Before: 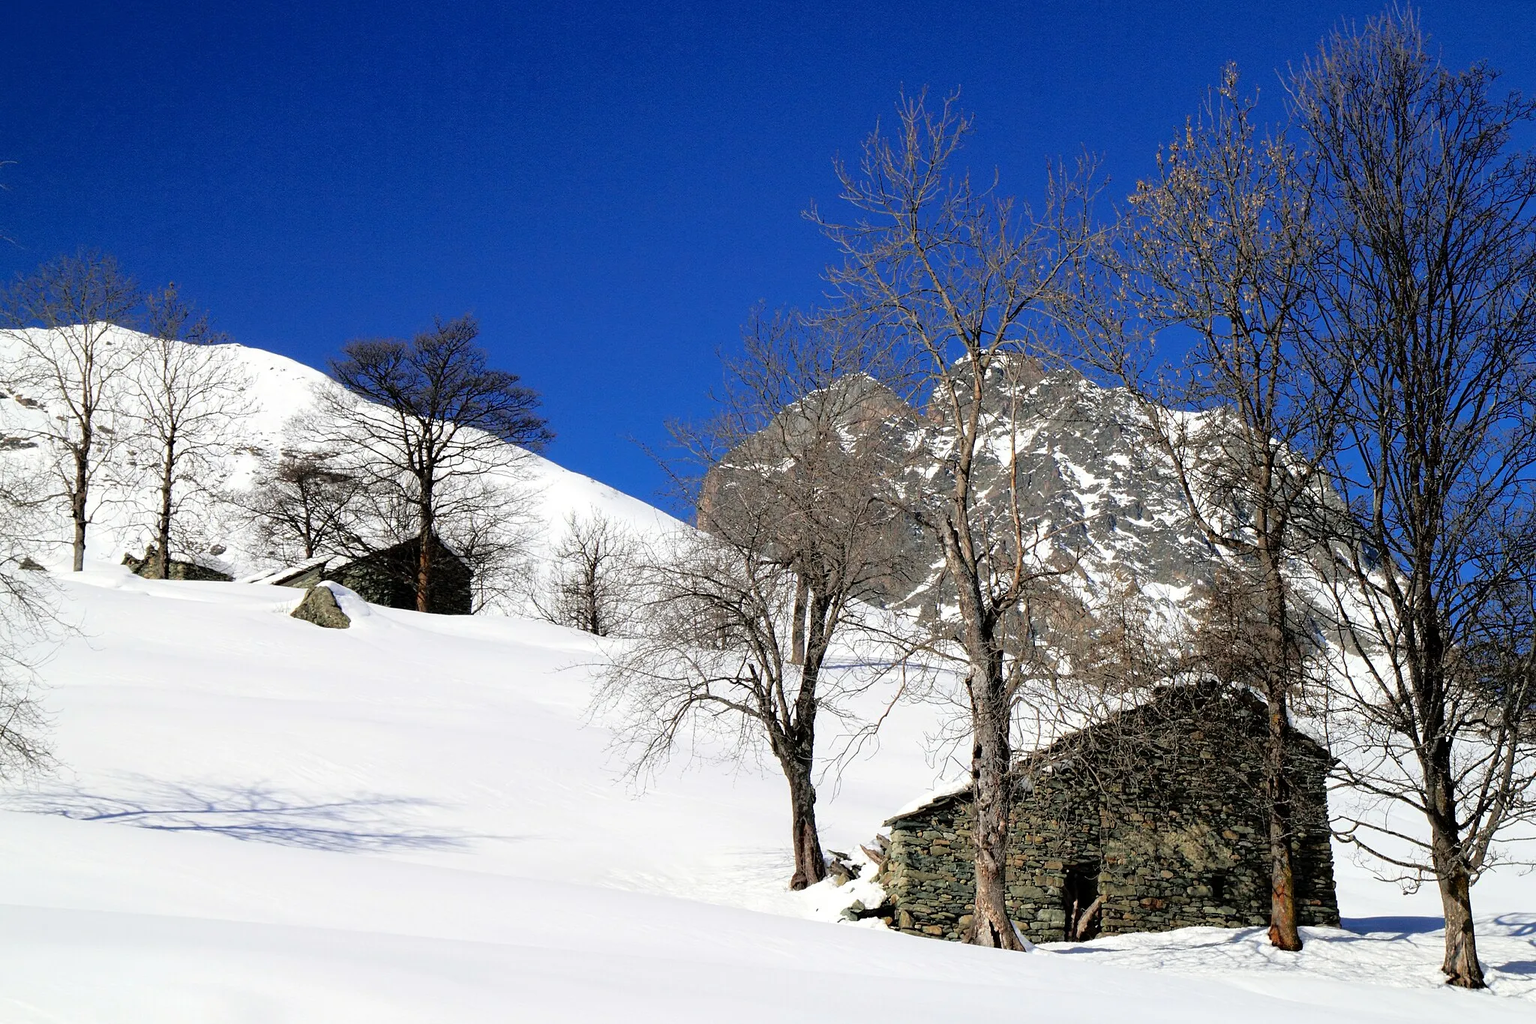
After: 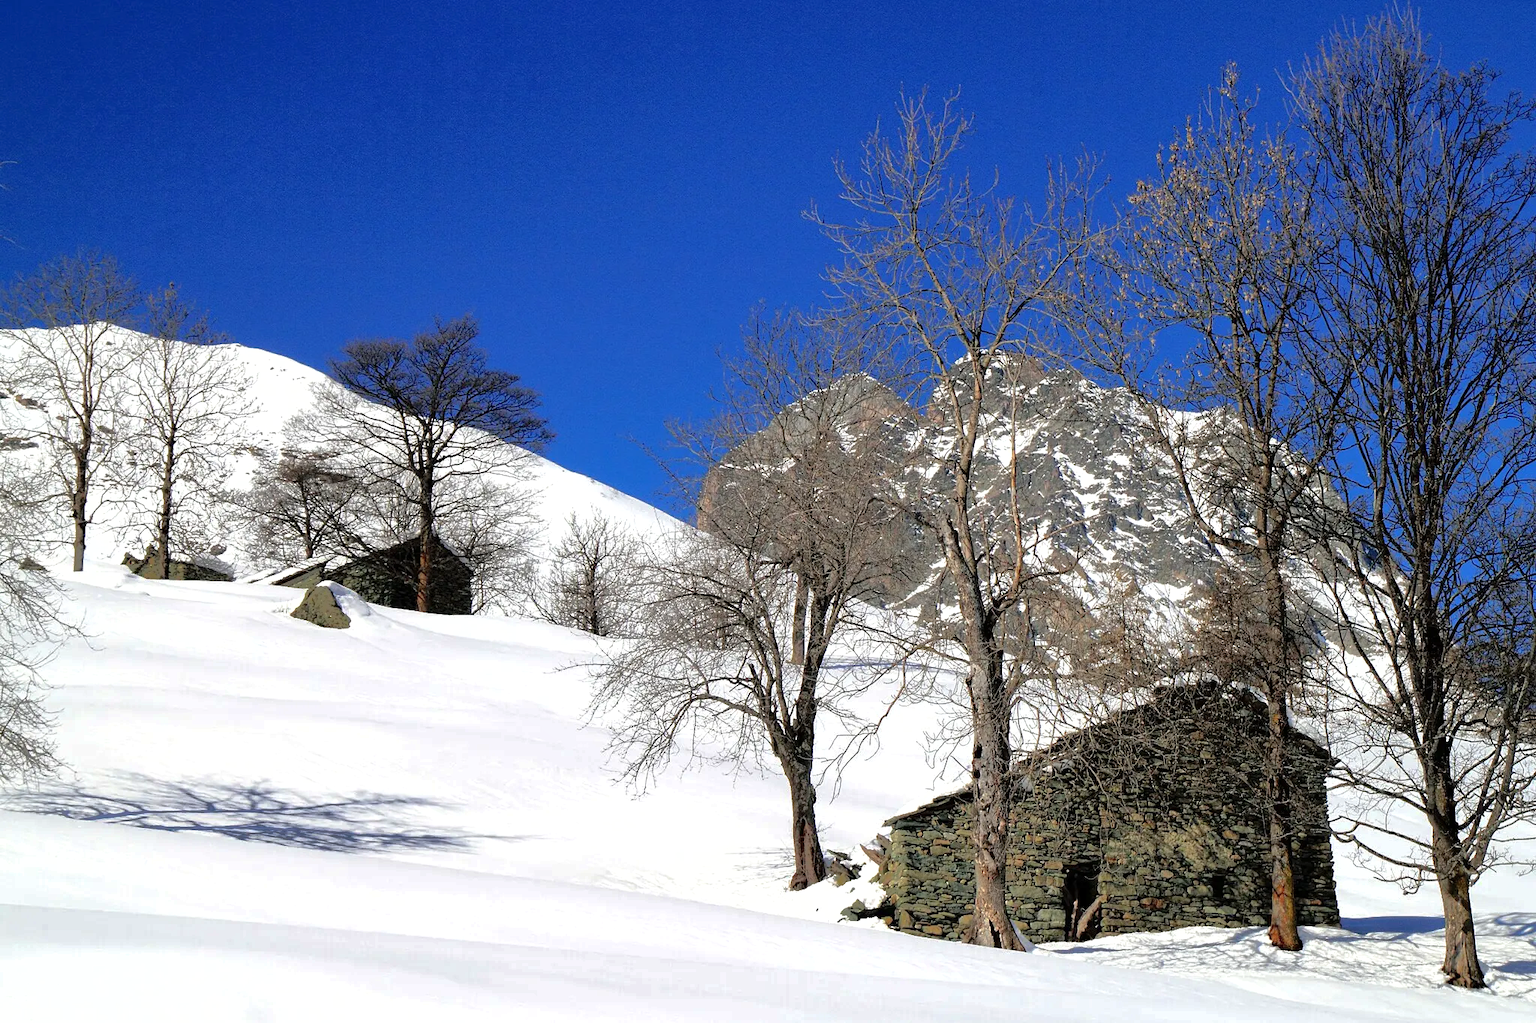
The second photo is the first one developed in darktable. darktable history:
shadows and highlights: shadows 39.79, highlights -59.92
levels: black 8.54%, levels [0, 0.476, 0.951]
